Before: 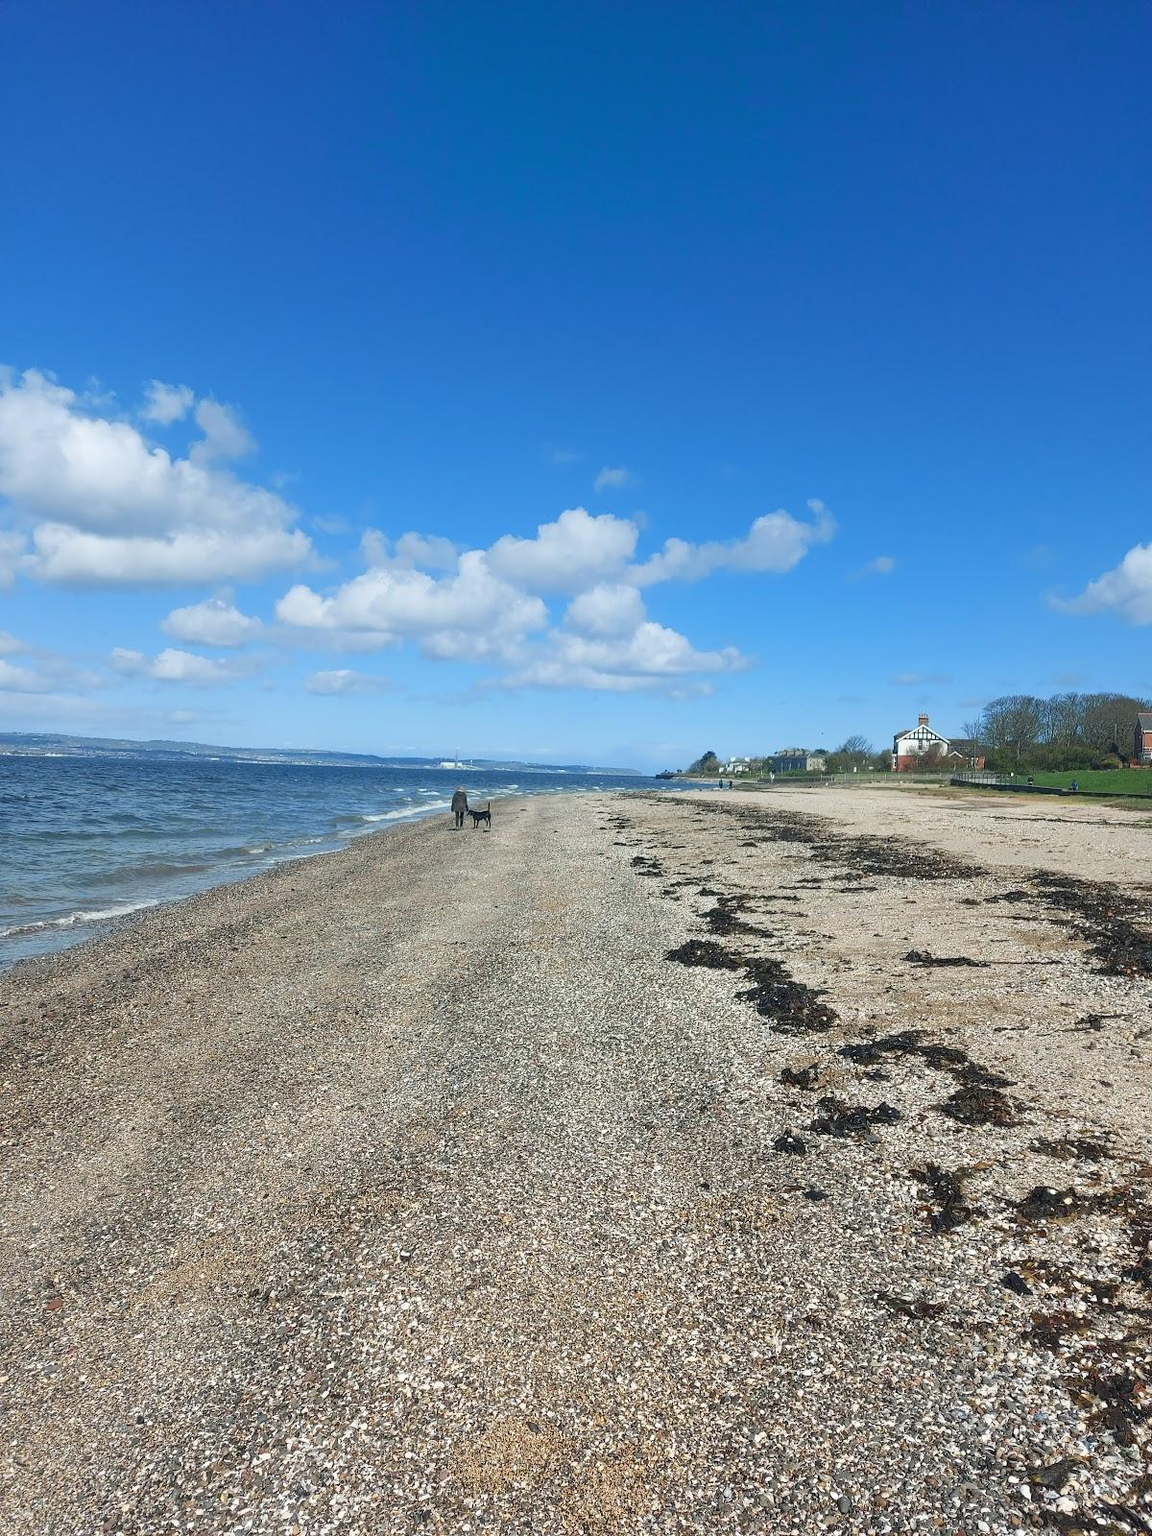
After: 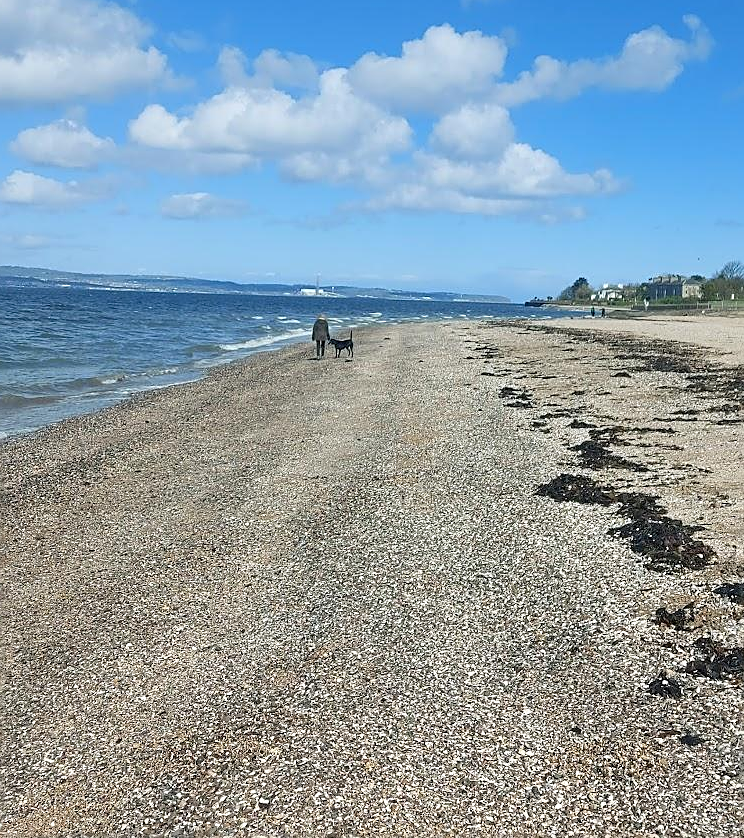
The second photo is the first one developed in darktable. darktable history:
sharpen: on, module defaults
exposure: black level correction 0.001, compensate exposure bias true, compensate highlight preservation false
crop: left 13.226%, top 31.615%, right 24.747%, bottom 15.989%
